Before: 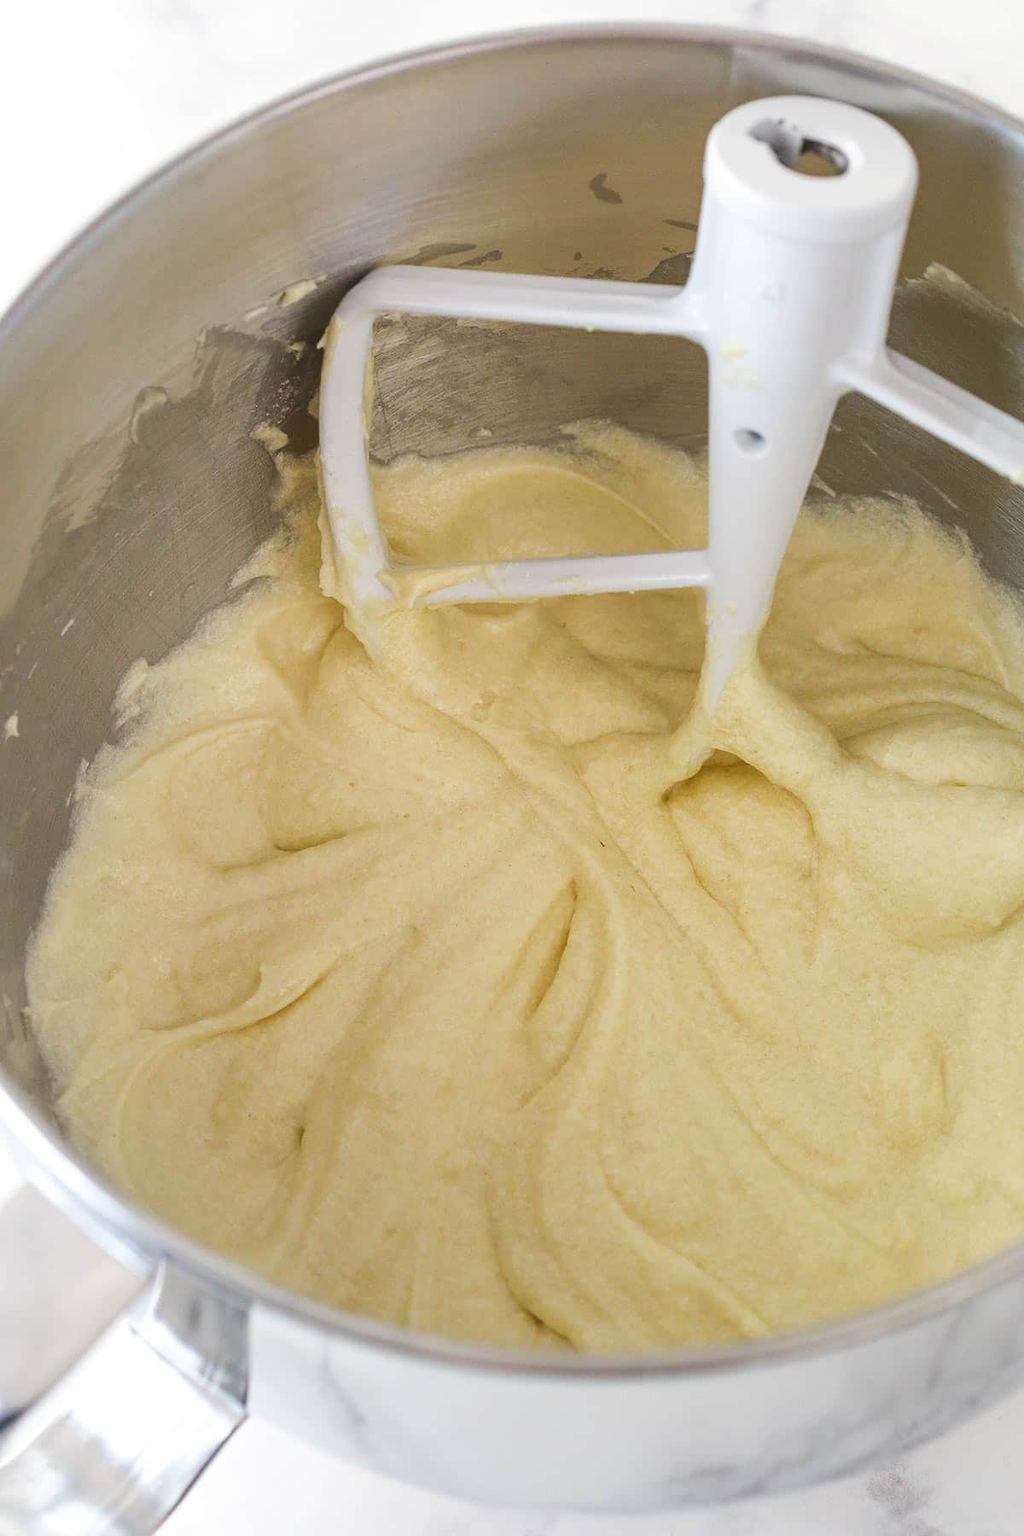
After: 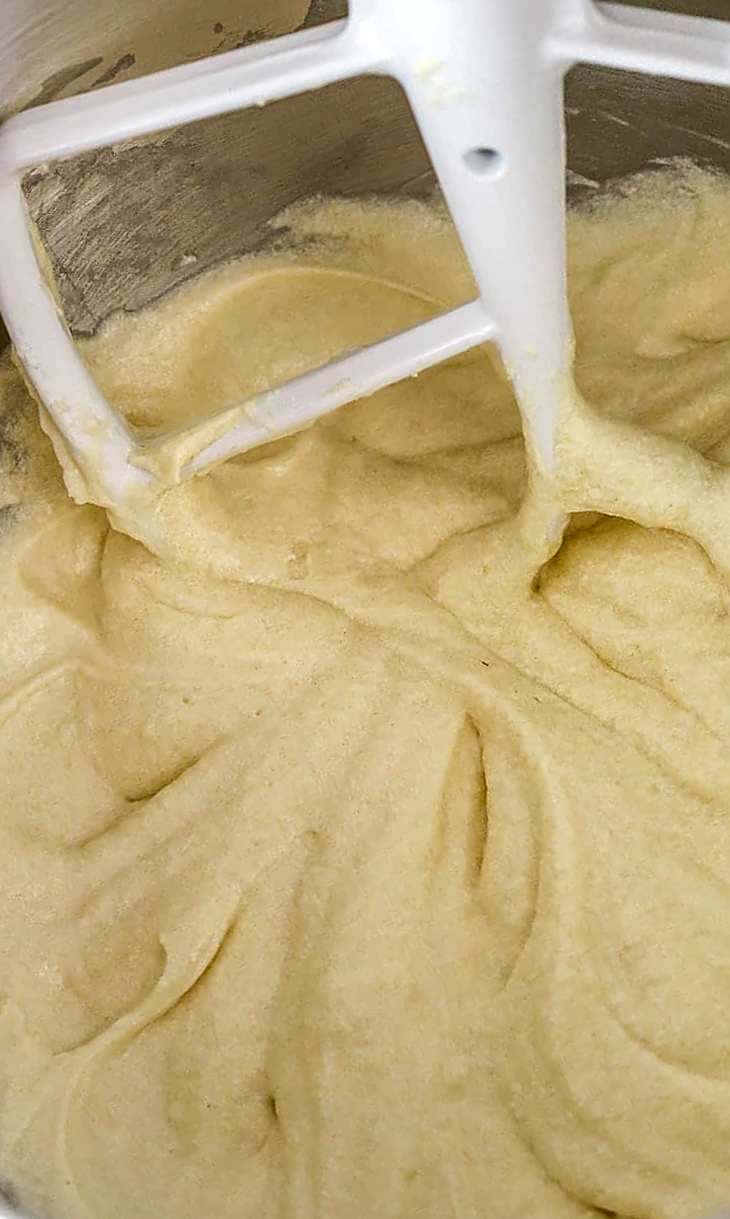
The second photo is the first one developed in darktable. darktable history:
local contrast: detail 142%
crop and rotate: angle 20.38°, left 6.879%, right 4.234%, bottom 1.093%
sharpen: on, module defaults
exposure: black level correction 0.007, compensate highlight preservation false
